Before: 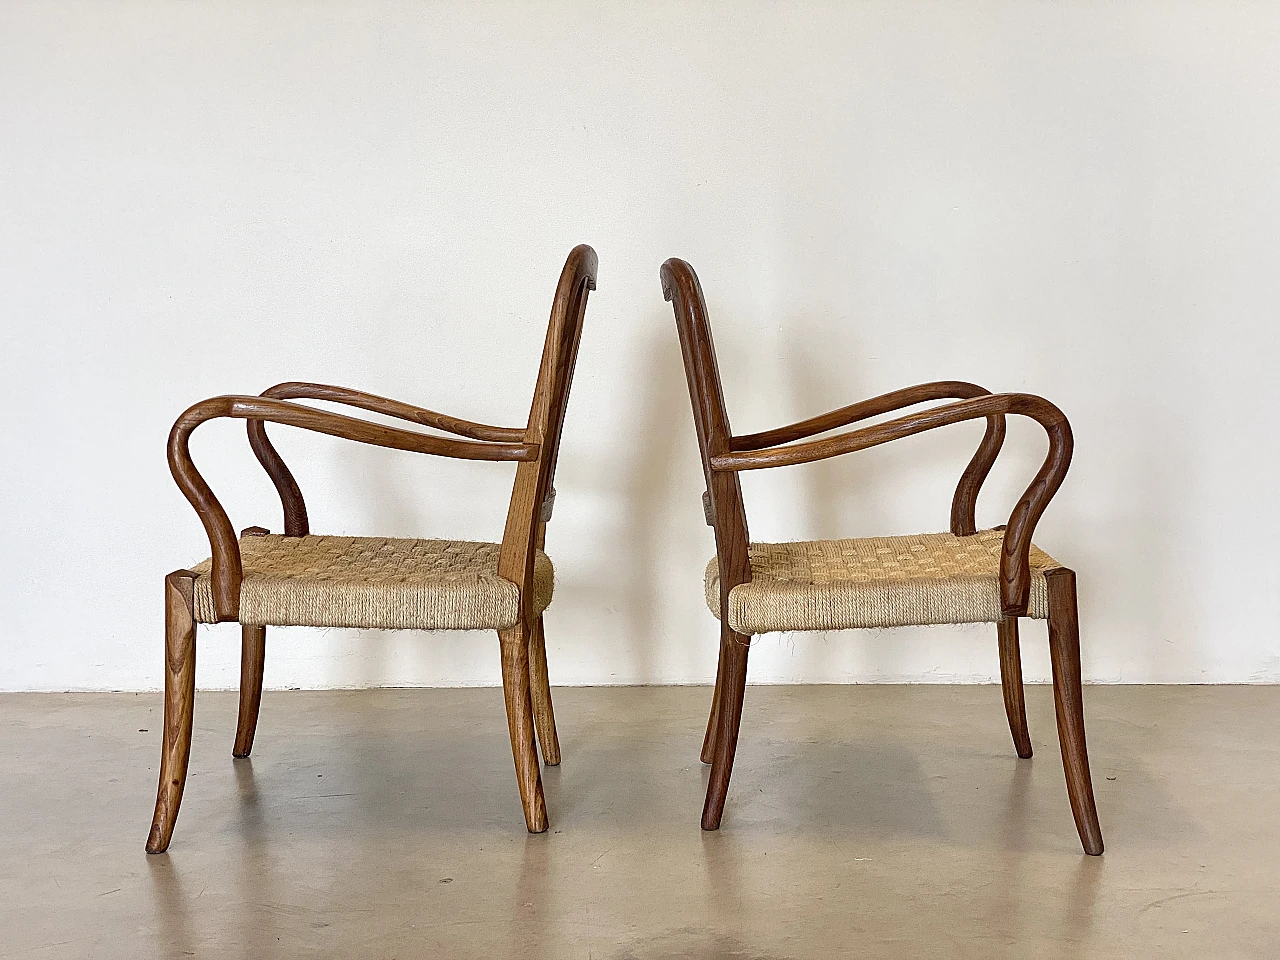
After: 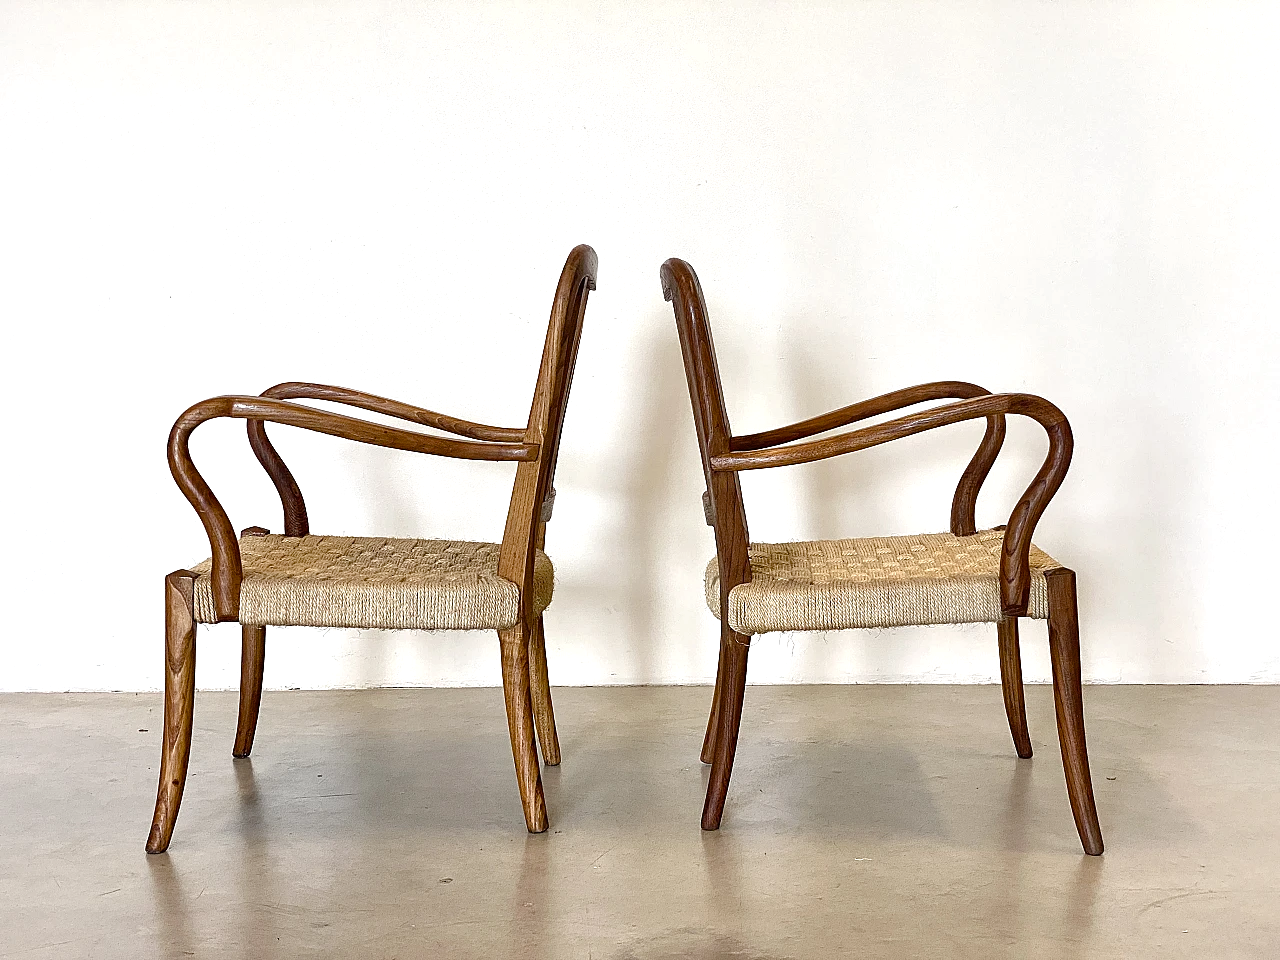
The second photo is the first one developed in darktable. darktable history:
color balance rgb: perceptual saturation grading › global saturation 0.848%, perceptual saturation grading › highlights -25.759%, perceptual saturation grading › shadows 29.865%, perceptual brilliance grading › highlights 11.463%
